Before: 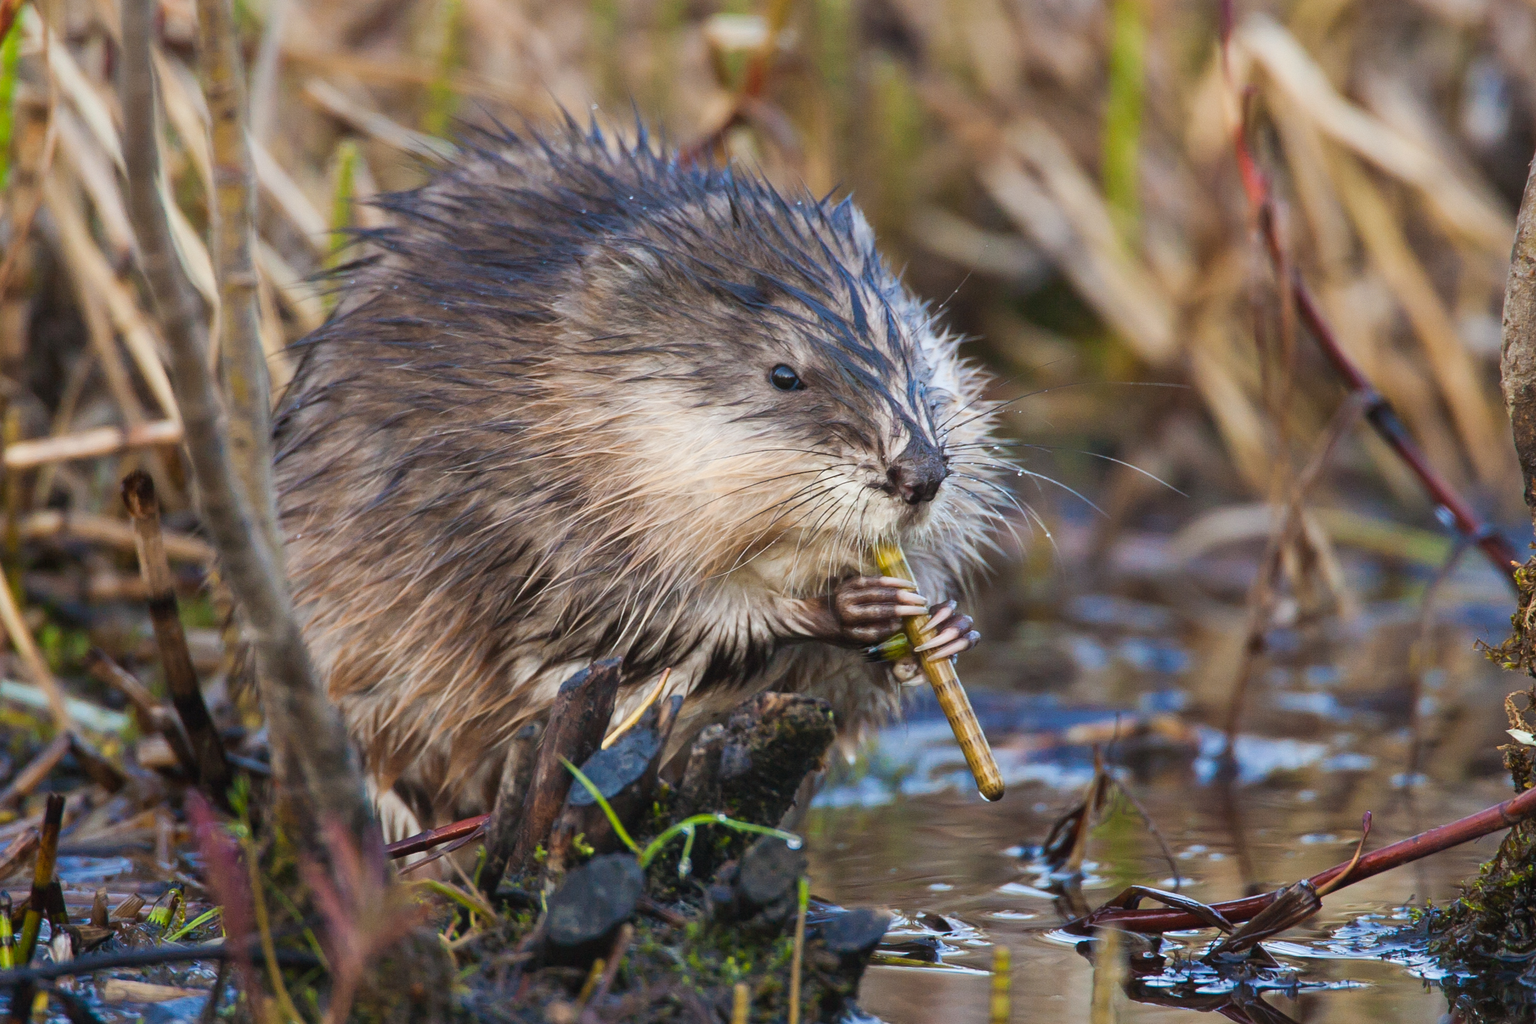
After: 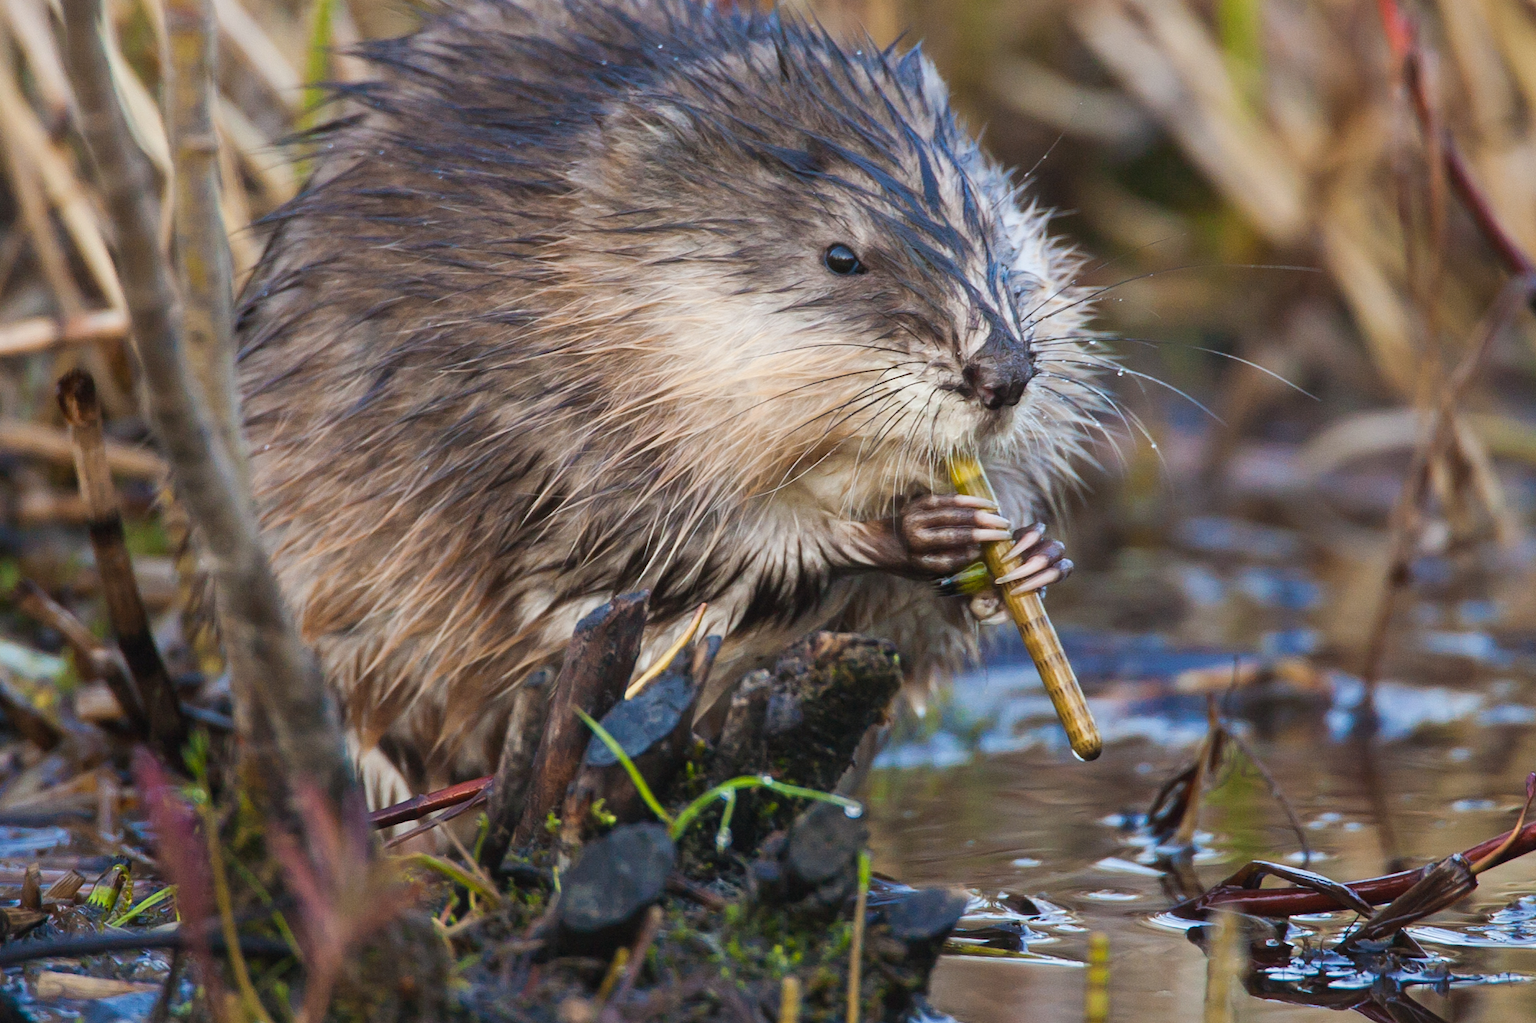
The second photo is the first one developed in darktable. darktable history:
crop and rotate: left 4.842%, top 15.51%, right 10.668%
exposure: compensate highlight preservation false
